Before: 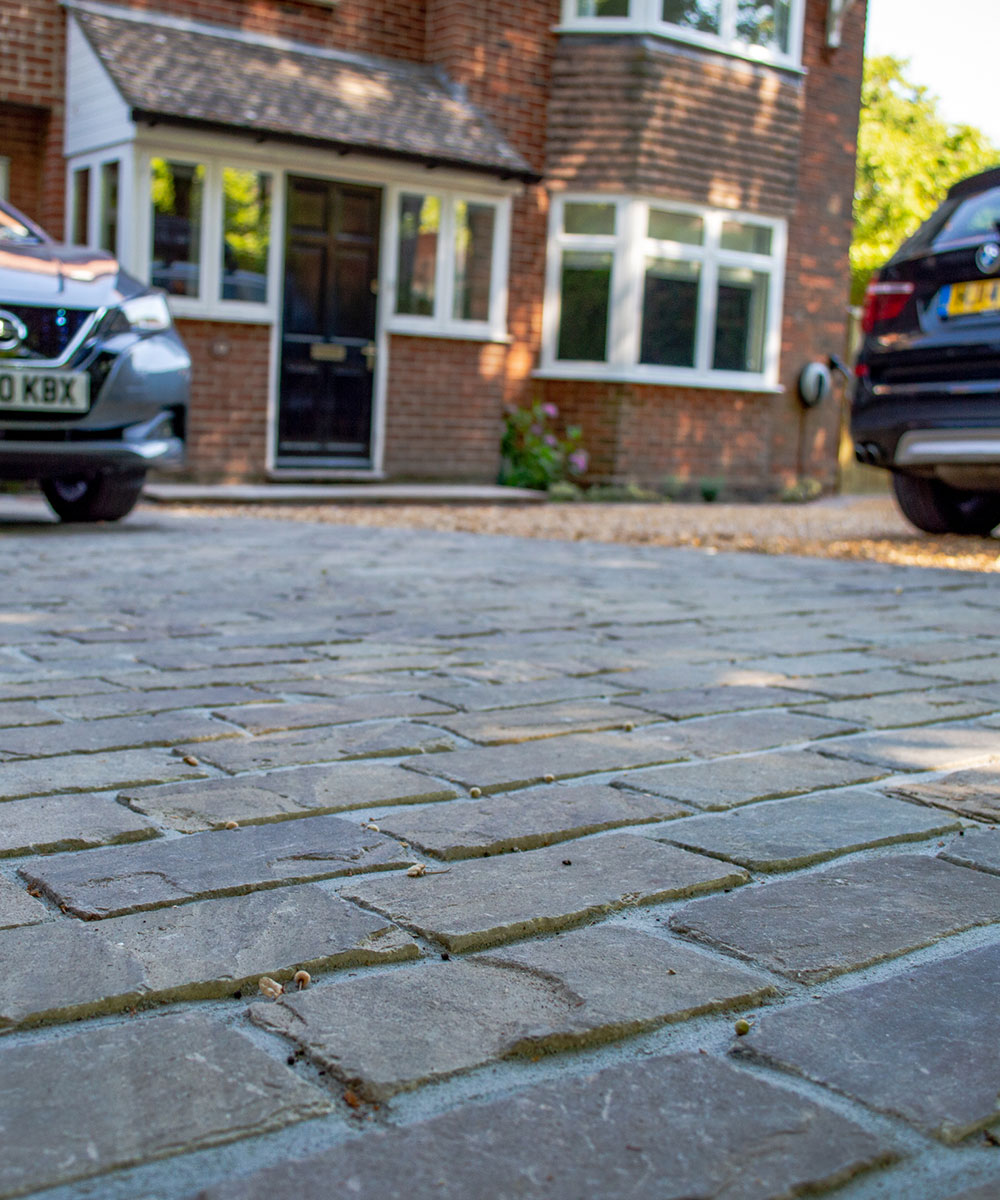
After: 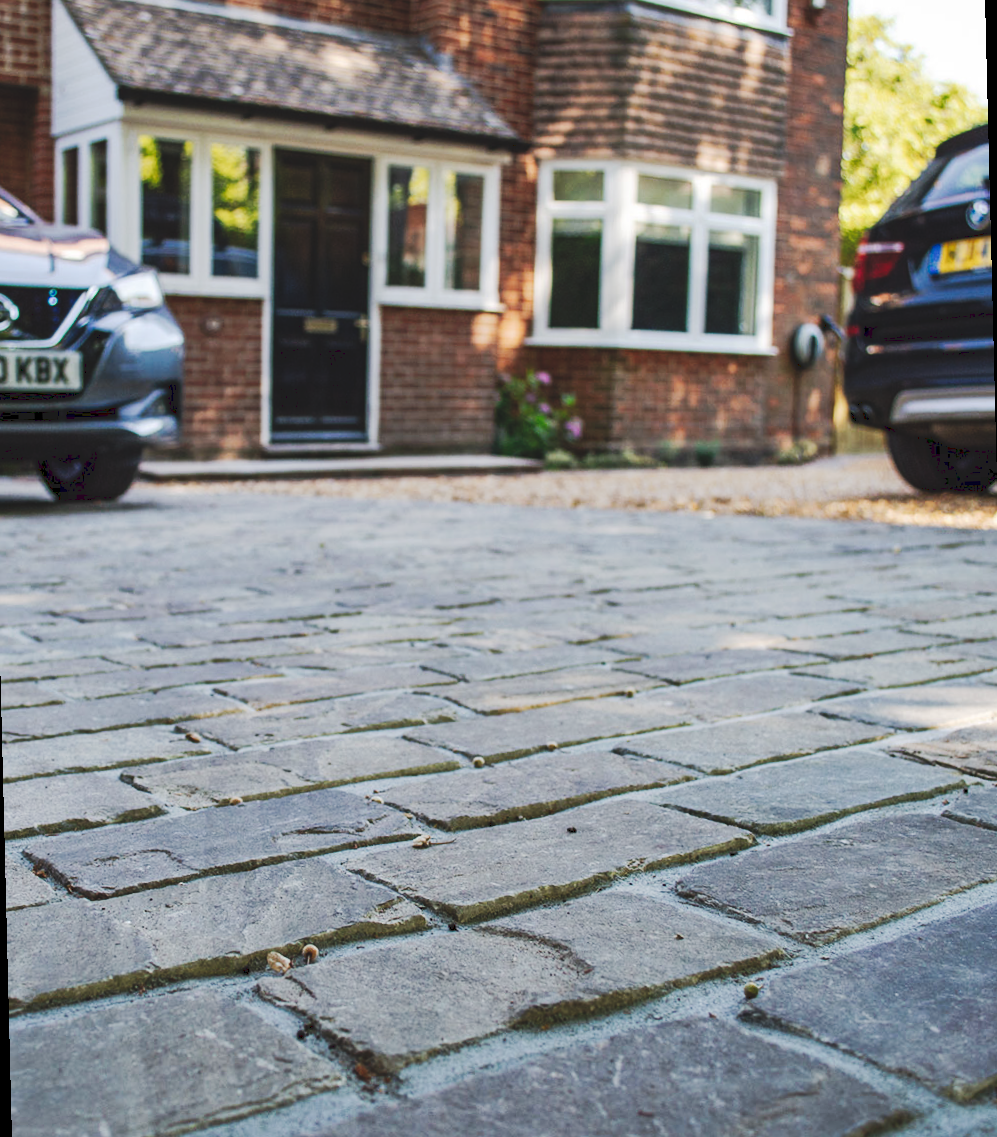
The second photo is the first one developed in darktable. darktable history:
rotate and perspective: rotation -1.42°, crop left 0.016, crop right 0.984, crop top 0.035, crop bottom 0.965
contrast brightness saturation: contrast 0.06, brightness -0.01, saturation -0.23
tone curve: curves: ch0 [(0, 0) (0.003, 0.108) (0.011, 0.112) (0.025, 0.117) (0.044, 0.126) (0.069, 0.133) (0.1, 0.146) (0.136, 0.158) (0.177, 0.178) (0.224, 0.212) (0.277, 0.256) (0.335, 0.331) (0.399, 0.423) (0.468, 0.538) (0.543, 0.641) (0.623, 0.721) (0.709, 0.792) (0.801, 0.845) (0.898, 0.917) (1, 1)], preserve colors none
shadows and highlights: shadows 4.1, highlights -17.6, soften with gaussian
